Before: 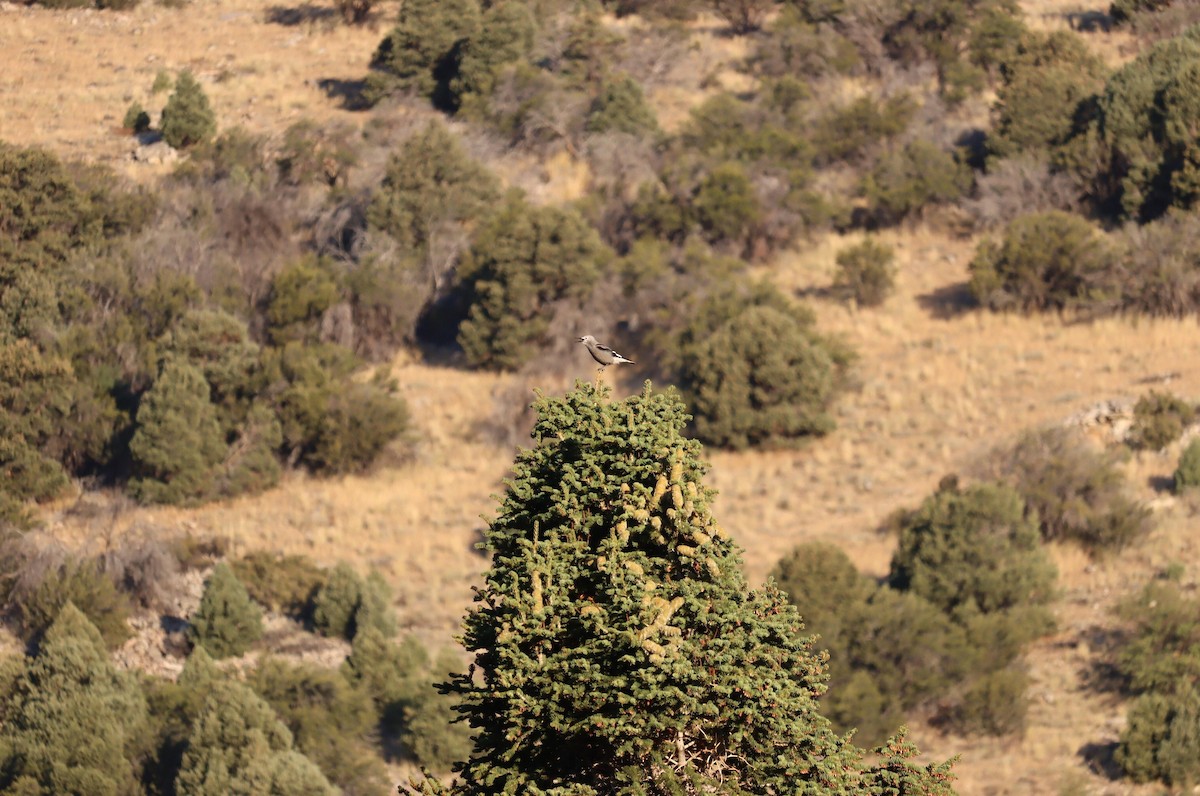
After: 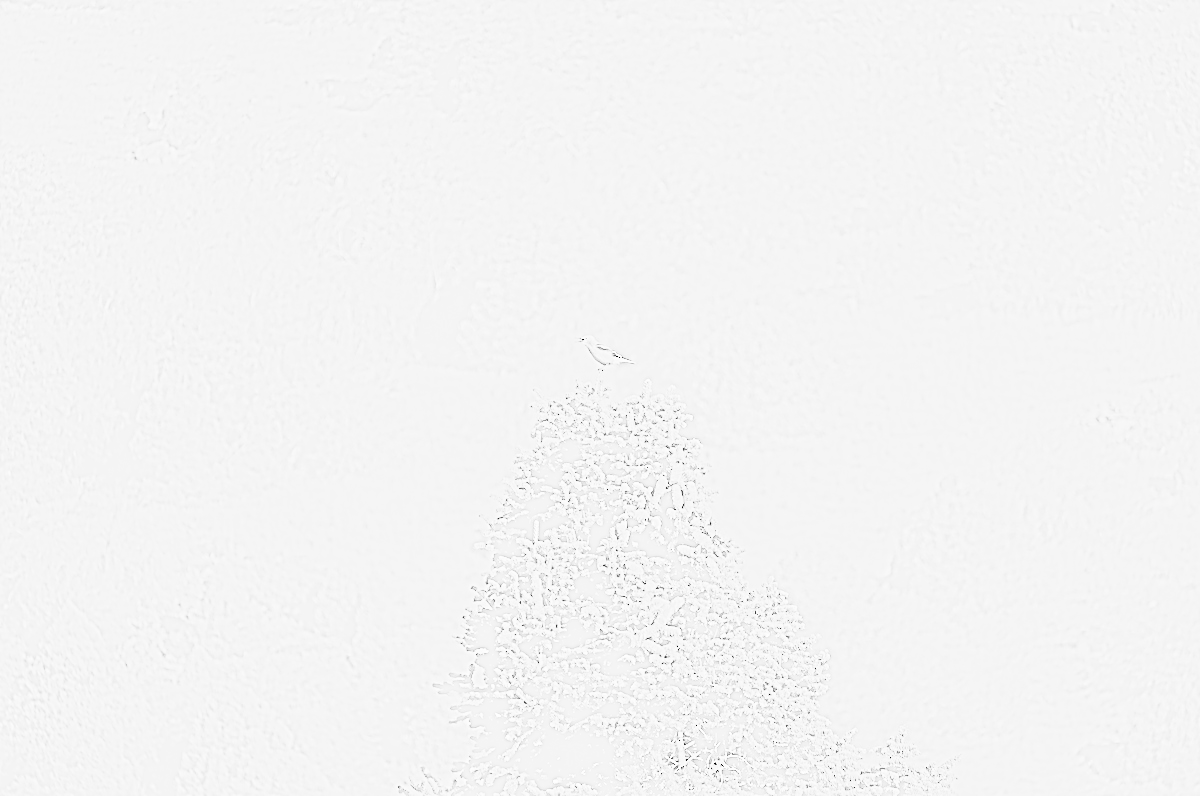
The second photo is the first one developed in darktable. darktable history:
base curve: curves: ch0 [(0, 0) (0.007, 0.004) (0.027, 0.03) (0.046, 0.07) (0.207, 0.54) (0.442, 0.872) (0.673, 0.972) (1, 1)], preserve colors none
sharpen: on, module defaults
rgb levels: levels [[0.027, 0.429, 0.996], [0, 0.5, 1], [0, 0.5, 1]]
highpass: sharpness 5.84%, contrast boost 8.44%
tone equalizer: -8 EV -0.75 EV, -7 EV -0.7 EV, -6 EV -0.6 EV, -5 EV -0.4 EV, -3 EV 0.4 EV, -2 EV 0.6 EV, -1 EV 0.7 EV, +0 EV 0.75 EV, edges refinement/feathering 500, mask exposure compensation -1.57 EV, preserve details no
contrast brightness saturation: contrast 0.4, brightness 0.1, saturation 0.21
